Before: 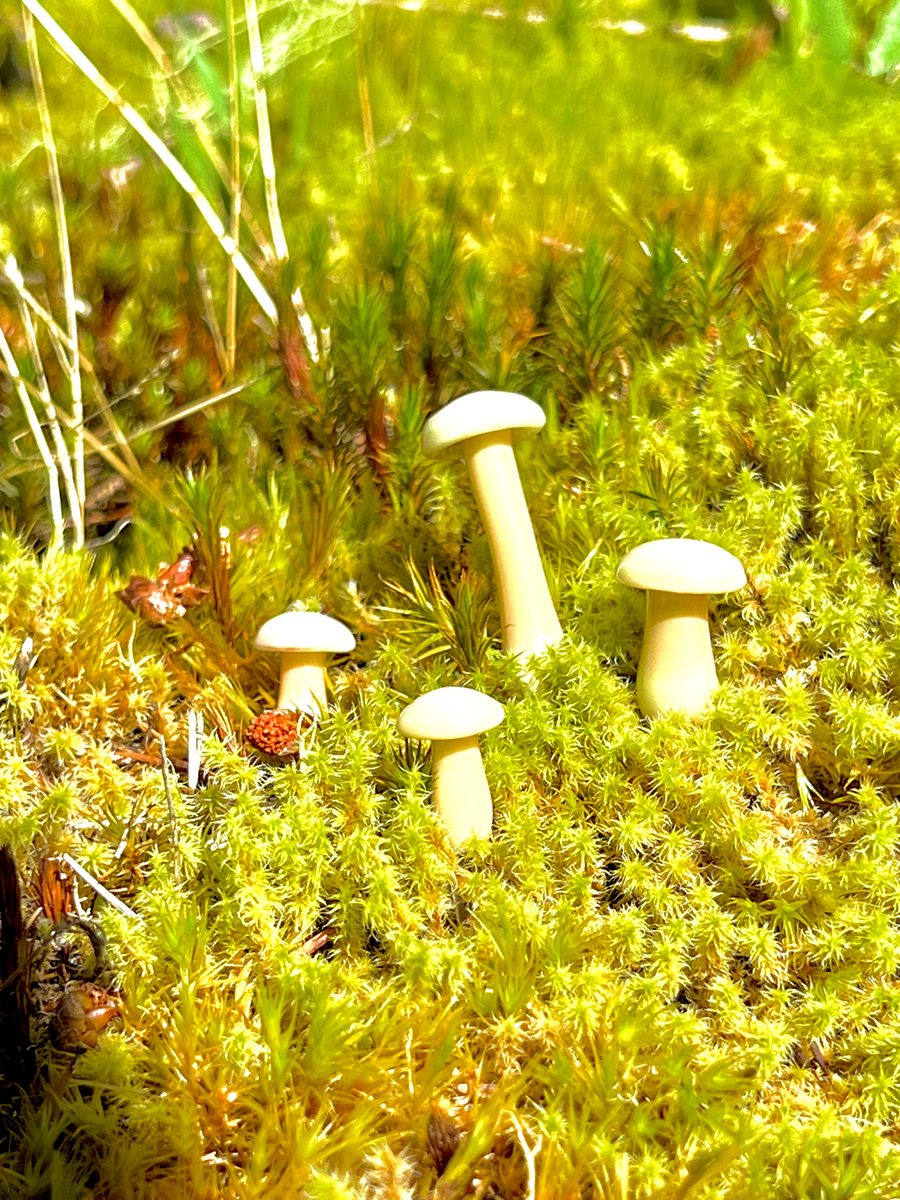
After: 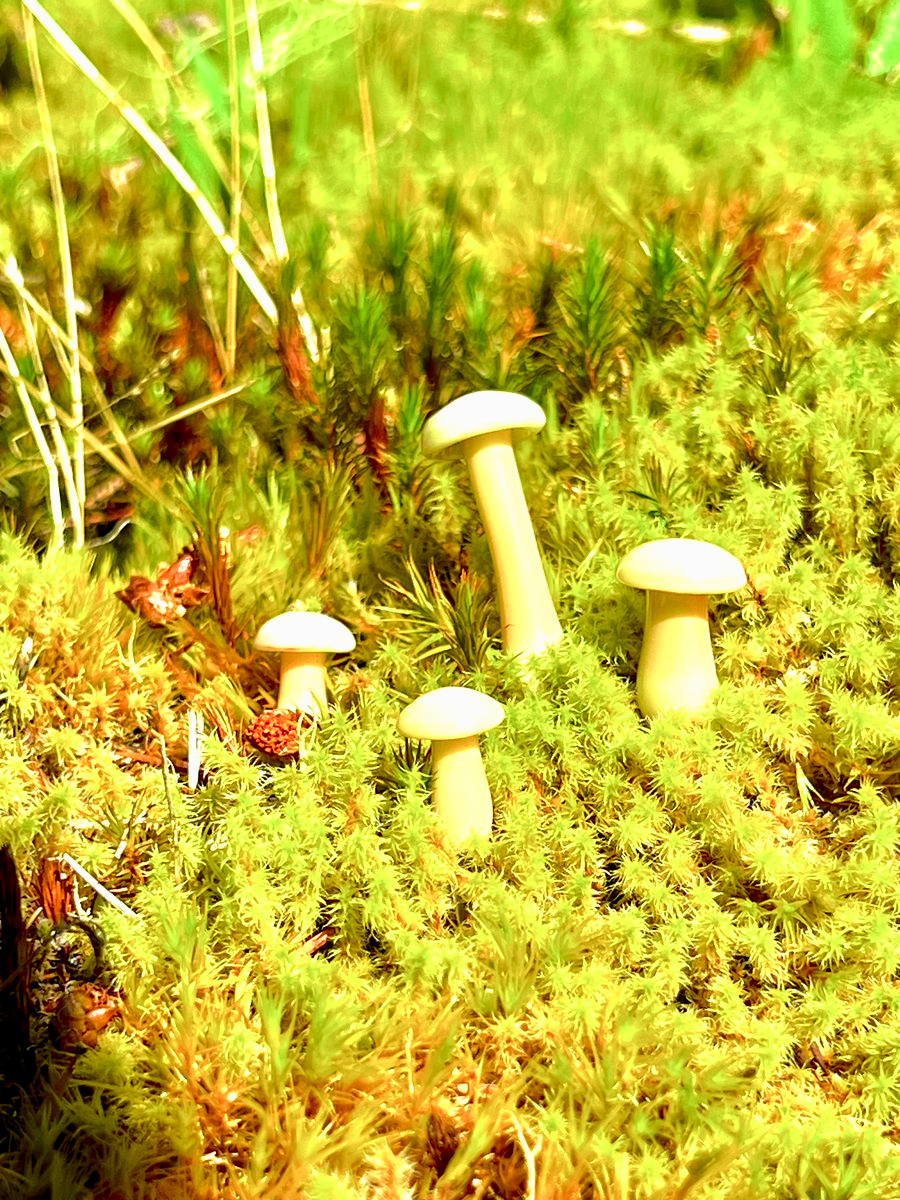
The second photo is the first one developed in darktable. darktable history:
tone curve: curves: ch0 [(0, 0) (0.187, 0.12) (0.384, 0.363) (0.618, 0.698) (0.754, 0.857) (0.875, 0.956) (1, 0.987)]; ch1 [(0, 0) (0.402, 0.36) (0.476, 0.466) (0.501, 0.501) (0.518, 0.514) (0.564, 0.608) (0.614, 0.664) (0.692, 0.744) (1, 1)]; ch2 [(0, 0) (0.435, 0.412) (0.483, 0.481) (0.503, 0.503) (0.522, 0.535) (0.563, 0.601) (0.627, 0.699) (0.699, 0.753) (0.997, 0.858)], color space Lab, independent channels, preserve colors none
